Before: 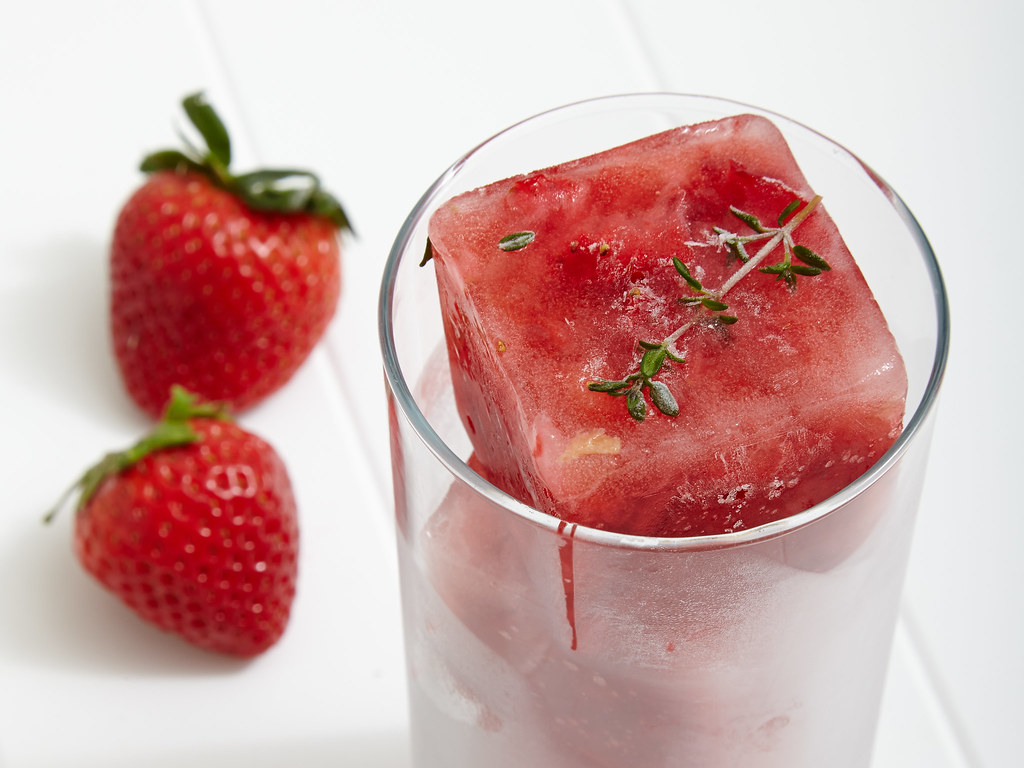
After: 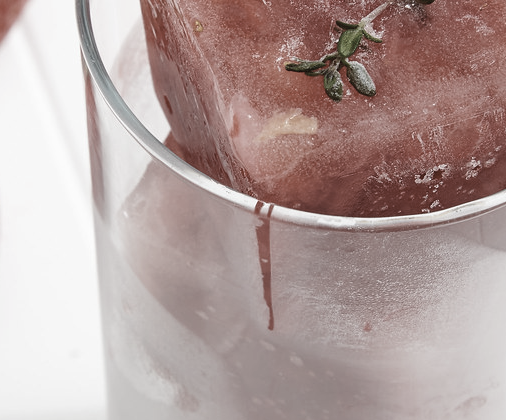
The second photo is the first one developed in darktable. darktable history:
contrast brightness saturation: contrast 0.1, saturation -0.3
crop: left 29.672%, top 41.786%, right 20.851%, bottom 3.487%
color correction: saturation 0.57
